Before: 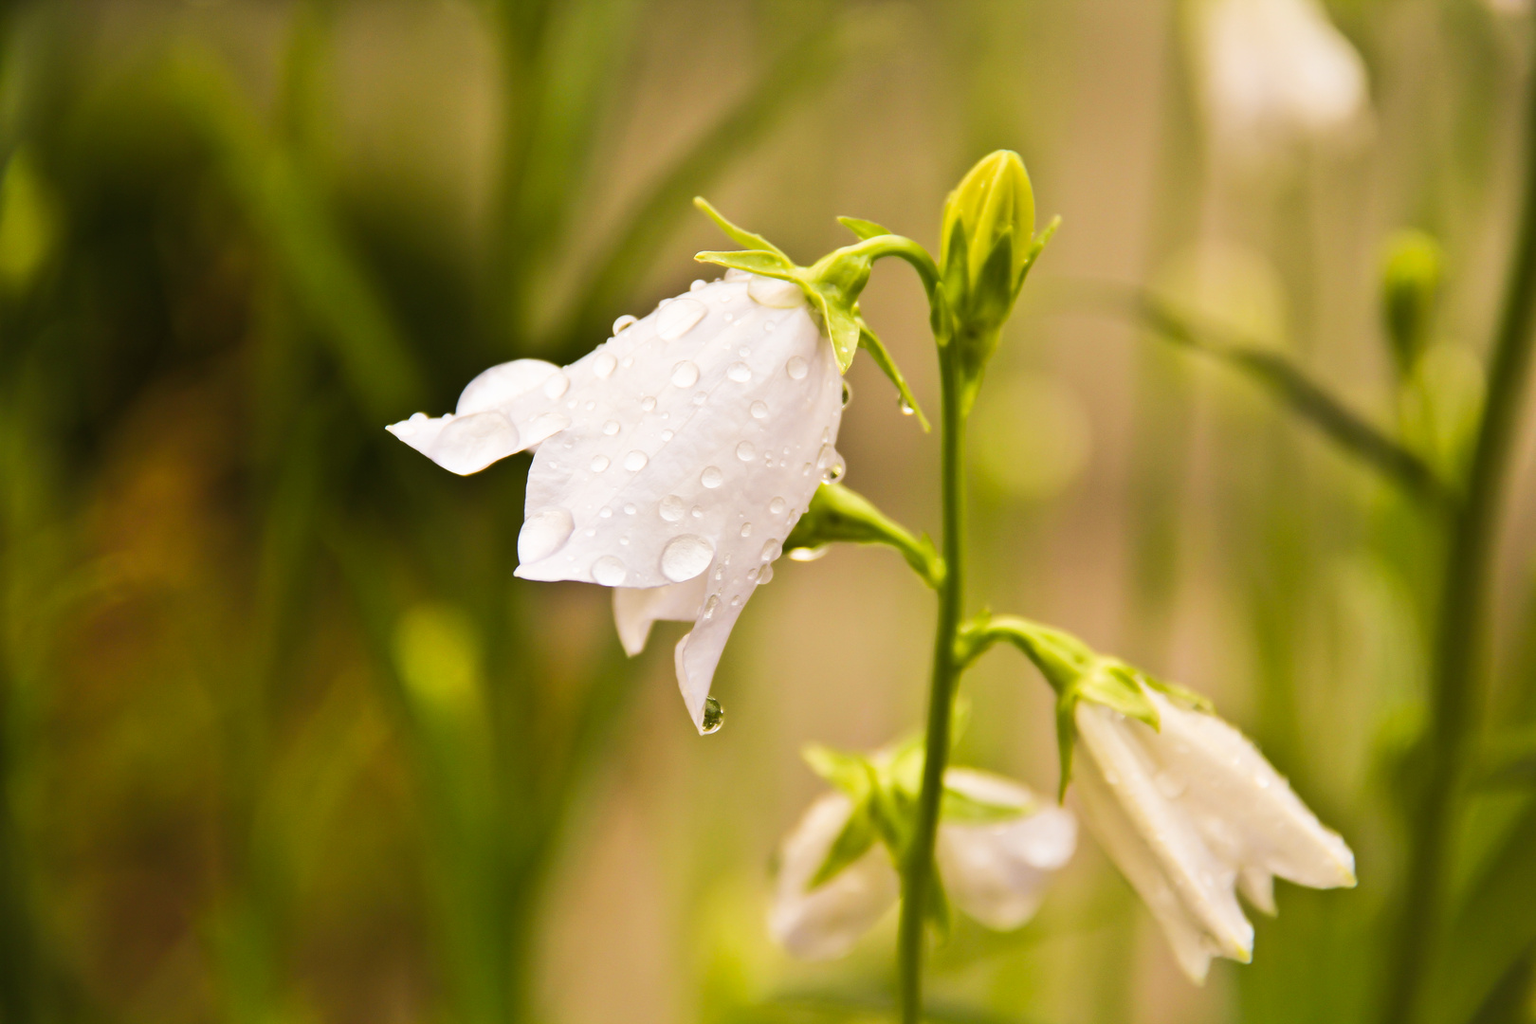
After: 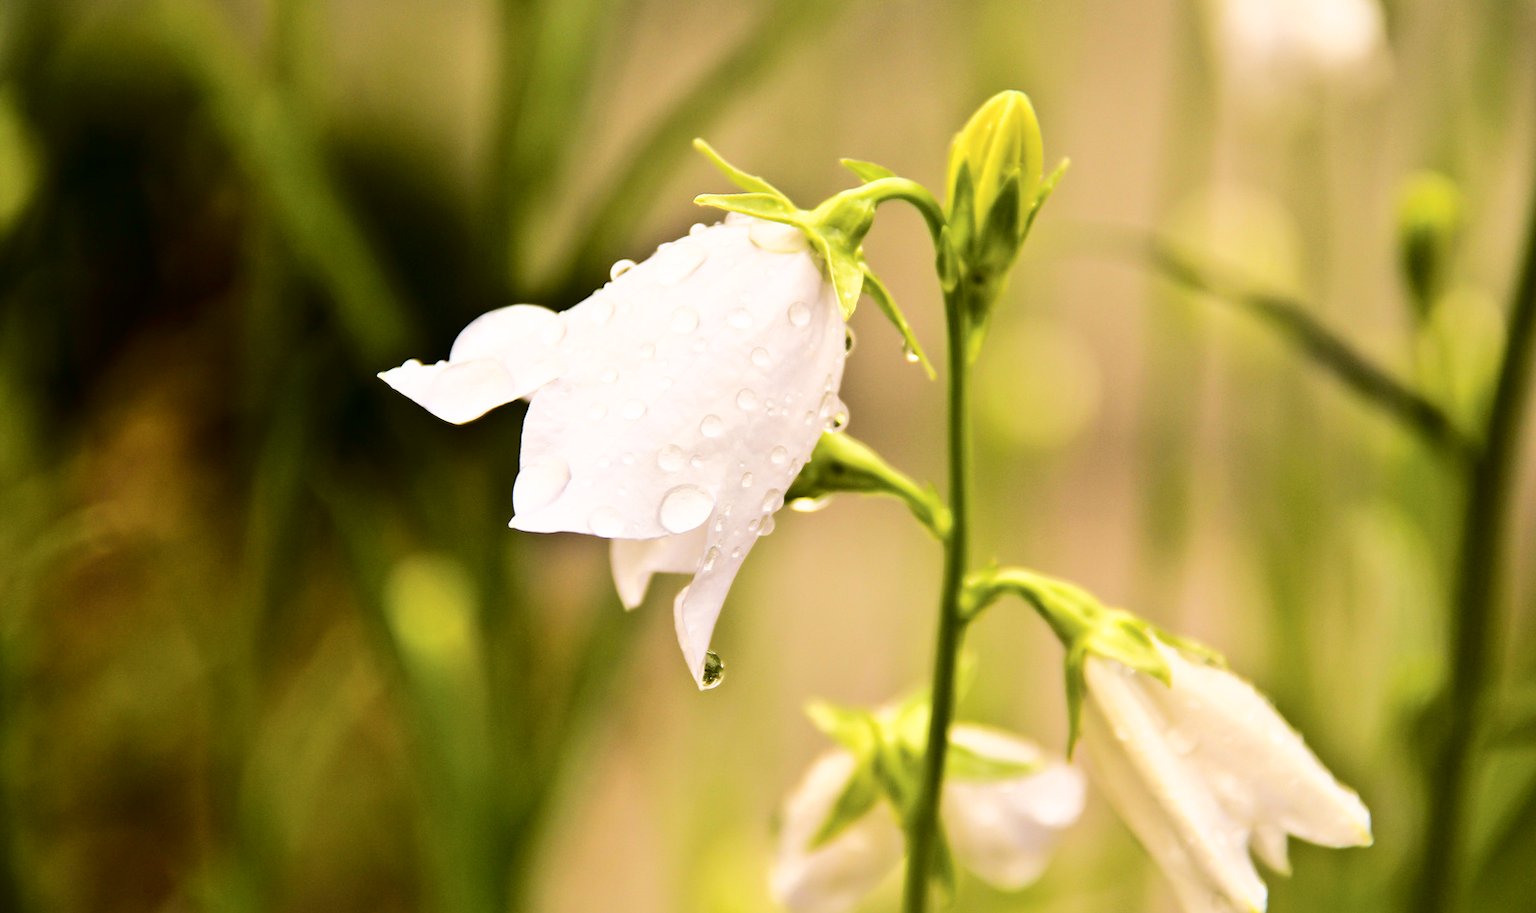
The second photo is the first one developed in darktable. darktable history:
tone curve: curves: ch0 [(0, 0) (0.003, 0) (0.011, 0.001) (0.025, 0.001) (0.044, 0.003) (0.069, 0.009) (0.1, 0.018) (0.136, 0.032) (0.177, 0.074) (0.224, 0.13) (0.277, 0.218) (0.335, 0.321) (0.399, 0.425) (0.468, 0.523) (0.543, 0.617) (0.623, 0.708) (0.709, 0.789) (0.801, 0.873) (0.898, 0.967) (1, 1)], color space Lab, independent channels, preserve colors none
crop: left 1.121%, top 6.108%, right 1.252%, bottom 6.802%
